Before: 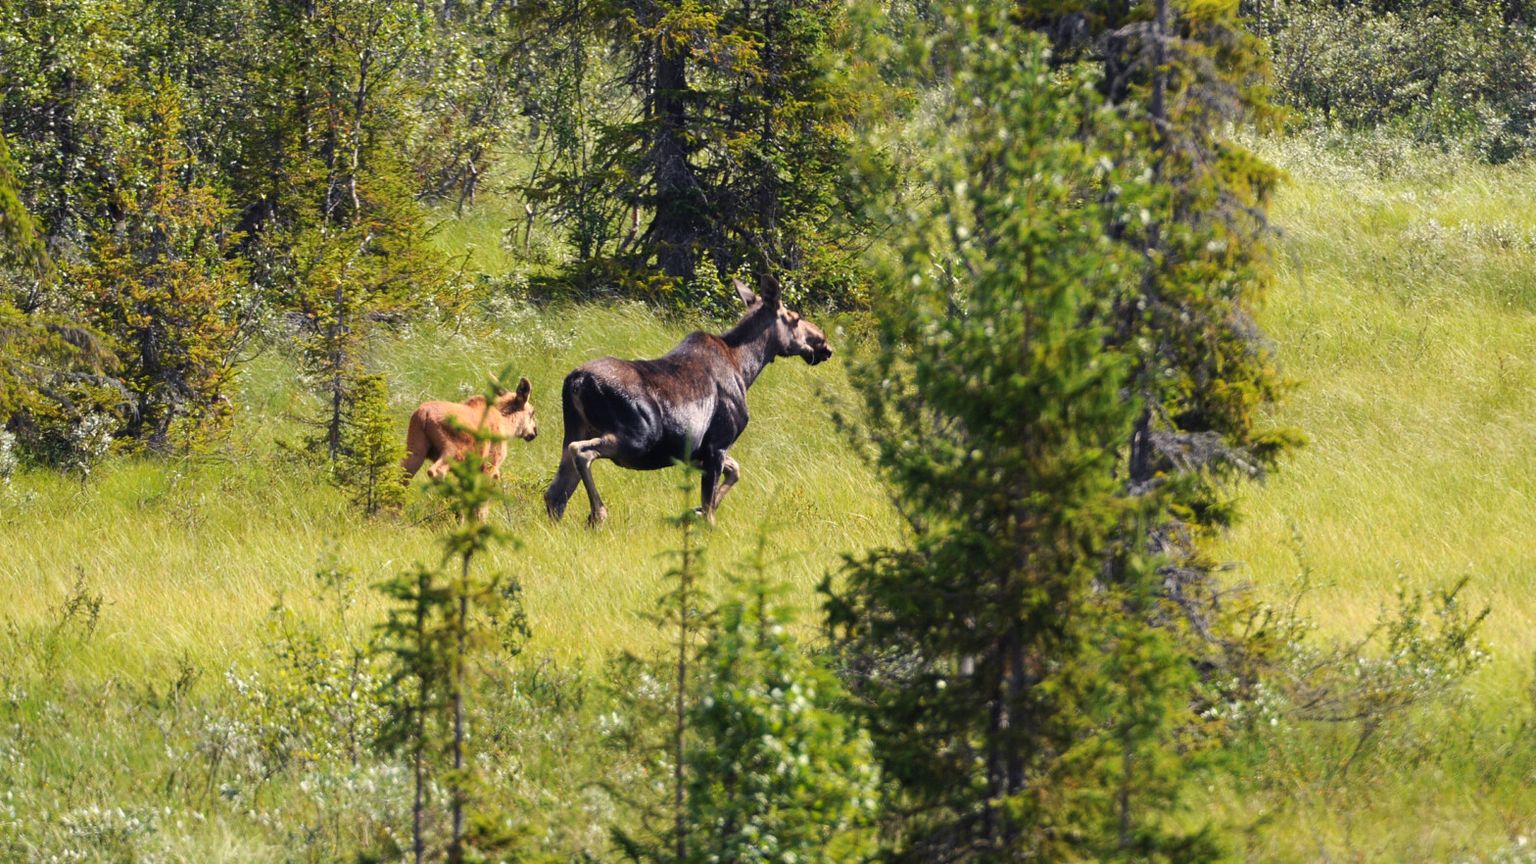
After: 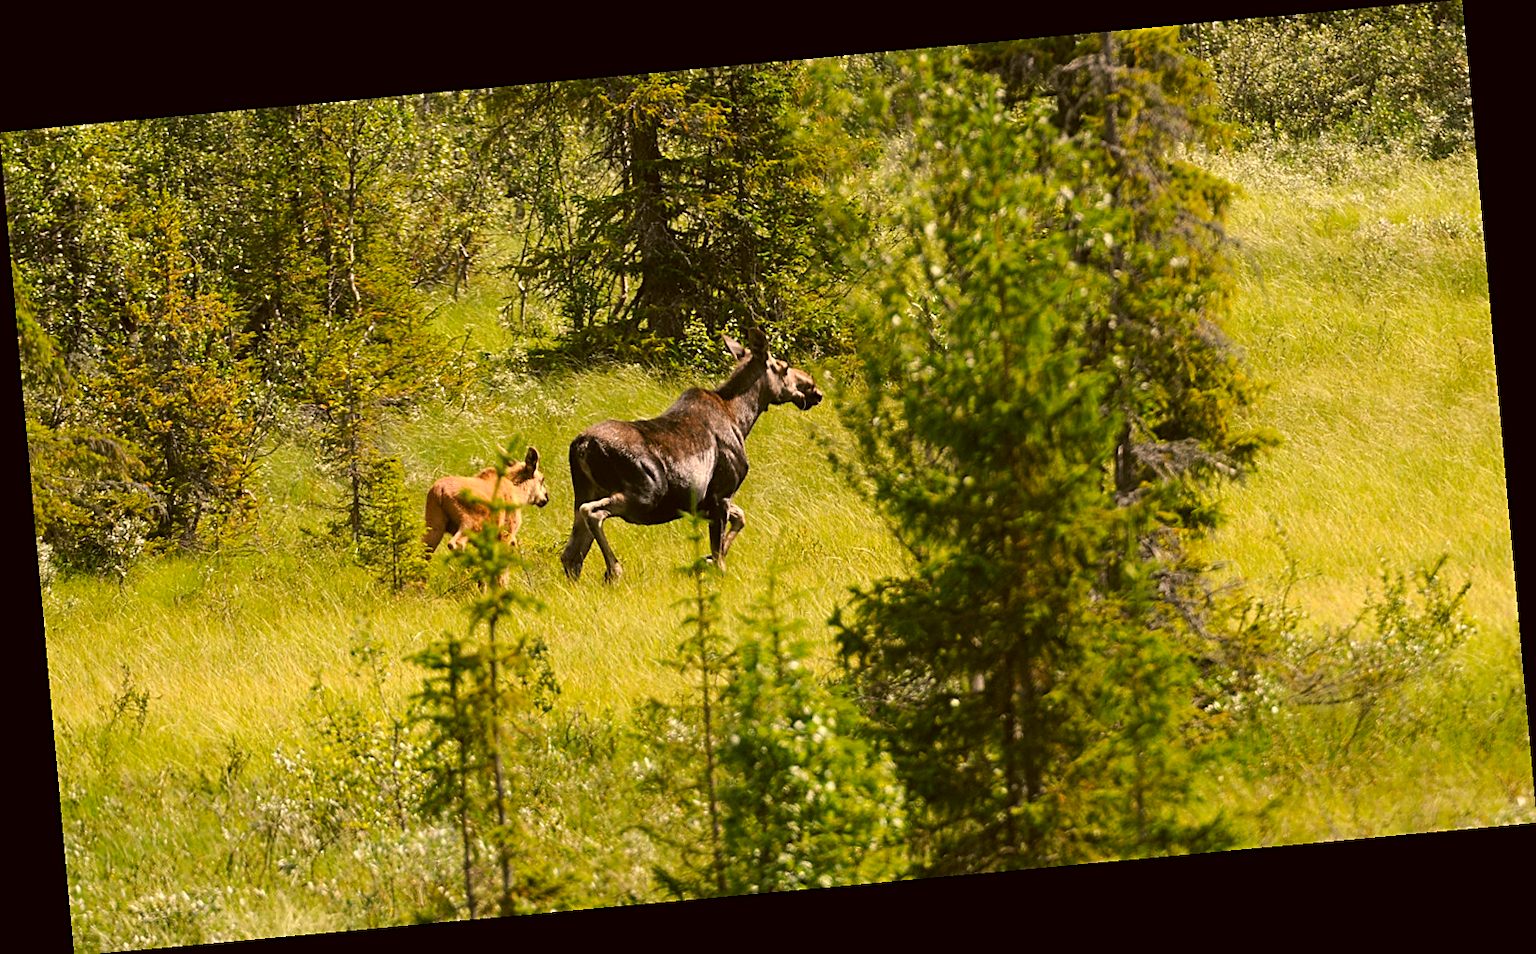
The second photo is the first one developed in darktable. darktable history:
rotate and perspective: rotation -5.2°, automatic cropping off
color correction: highlights a* 8.98, highlights b* 15.09, shadows a* -0.49, shadows b* 26.52
sharpen: on, module defaults
